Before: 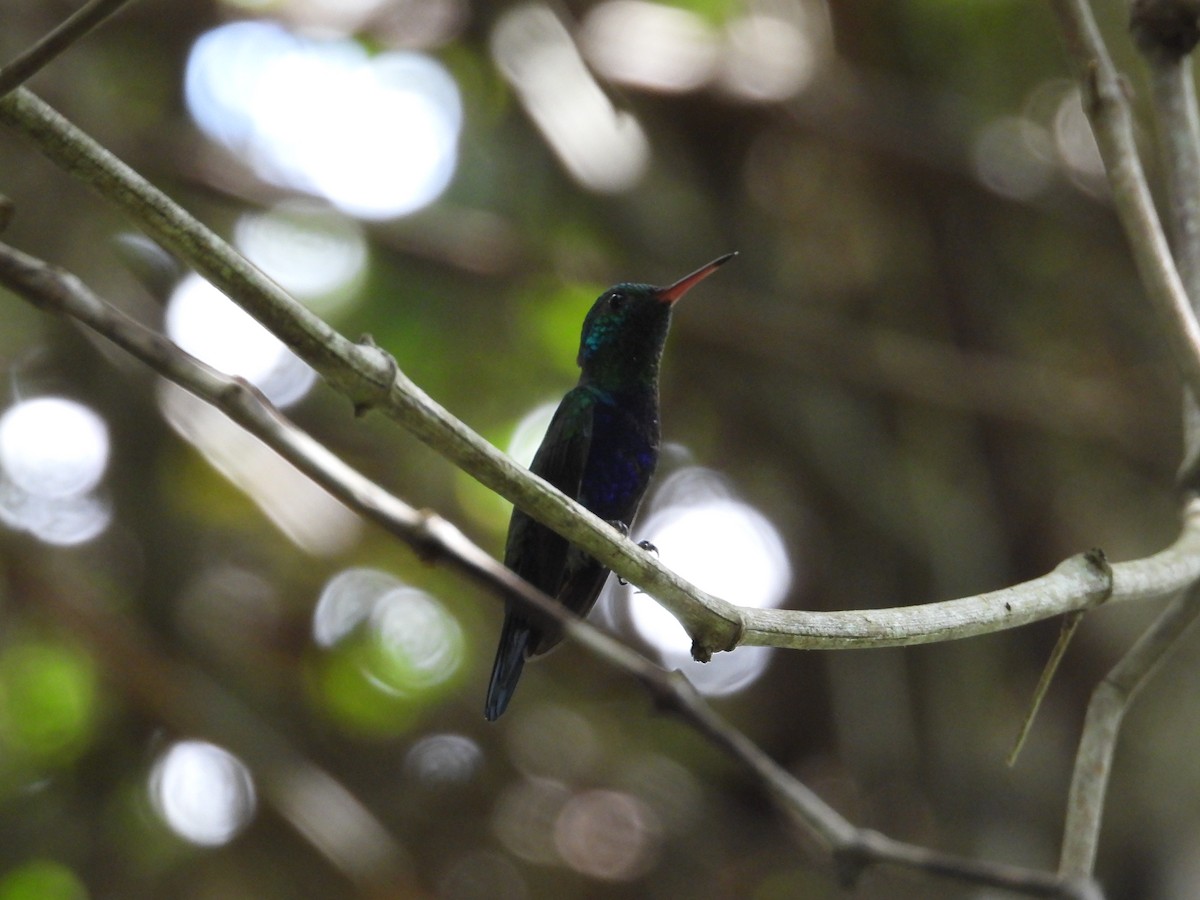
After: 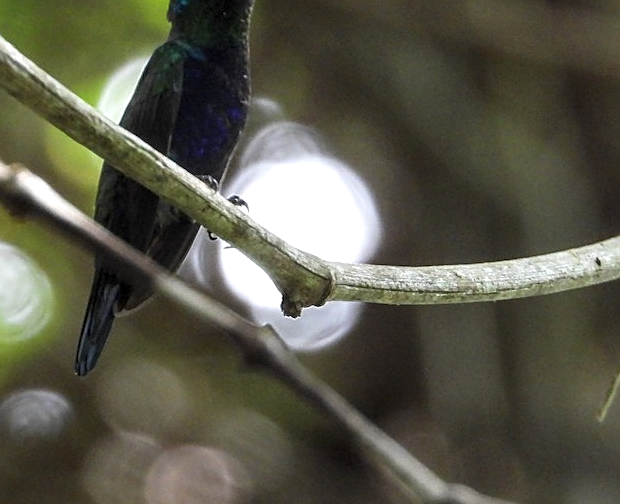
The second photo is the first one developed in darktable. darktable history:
local contrast: highlights 62%, detail 143%, midtone range 0.424
sharpen: on, module defaults
exposure: exposure 0.129 EV, compensate highlight preservation false
crop: left 34.188%, top 38.354%, right 13.82%, bottom 5.394%
